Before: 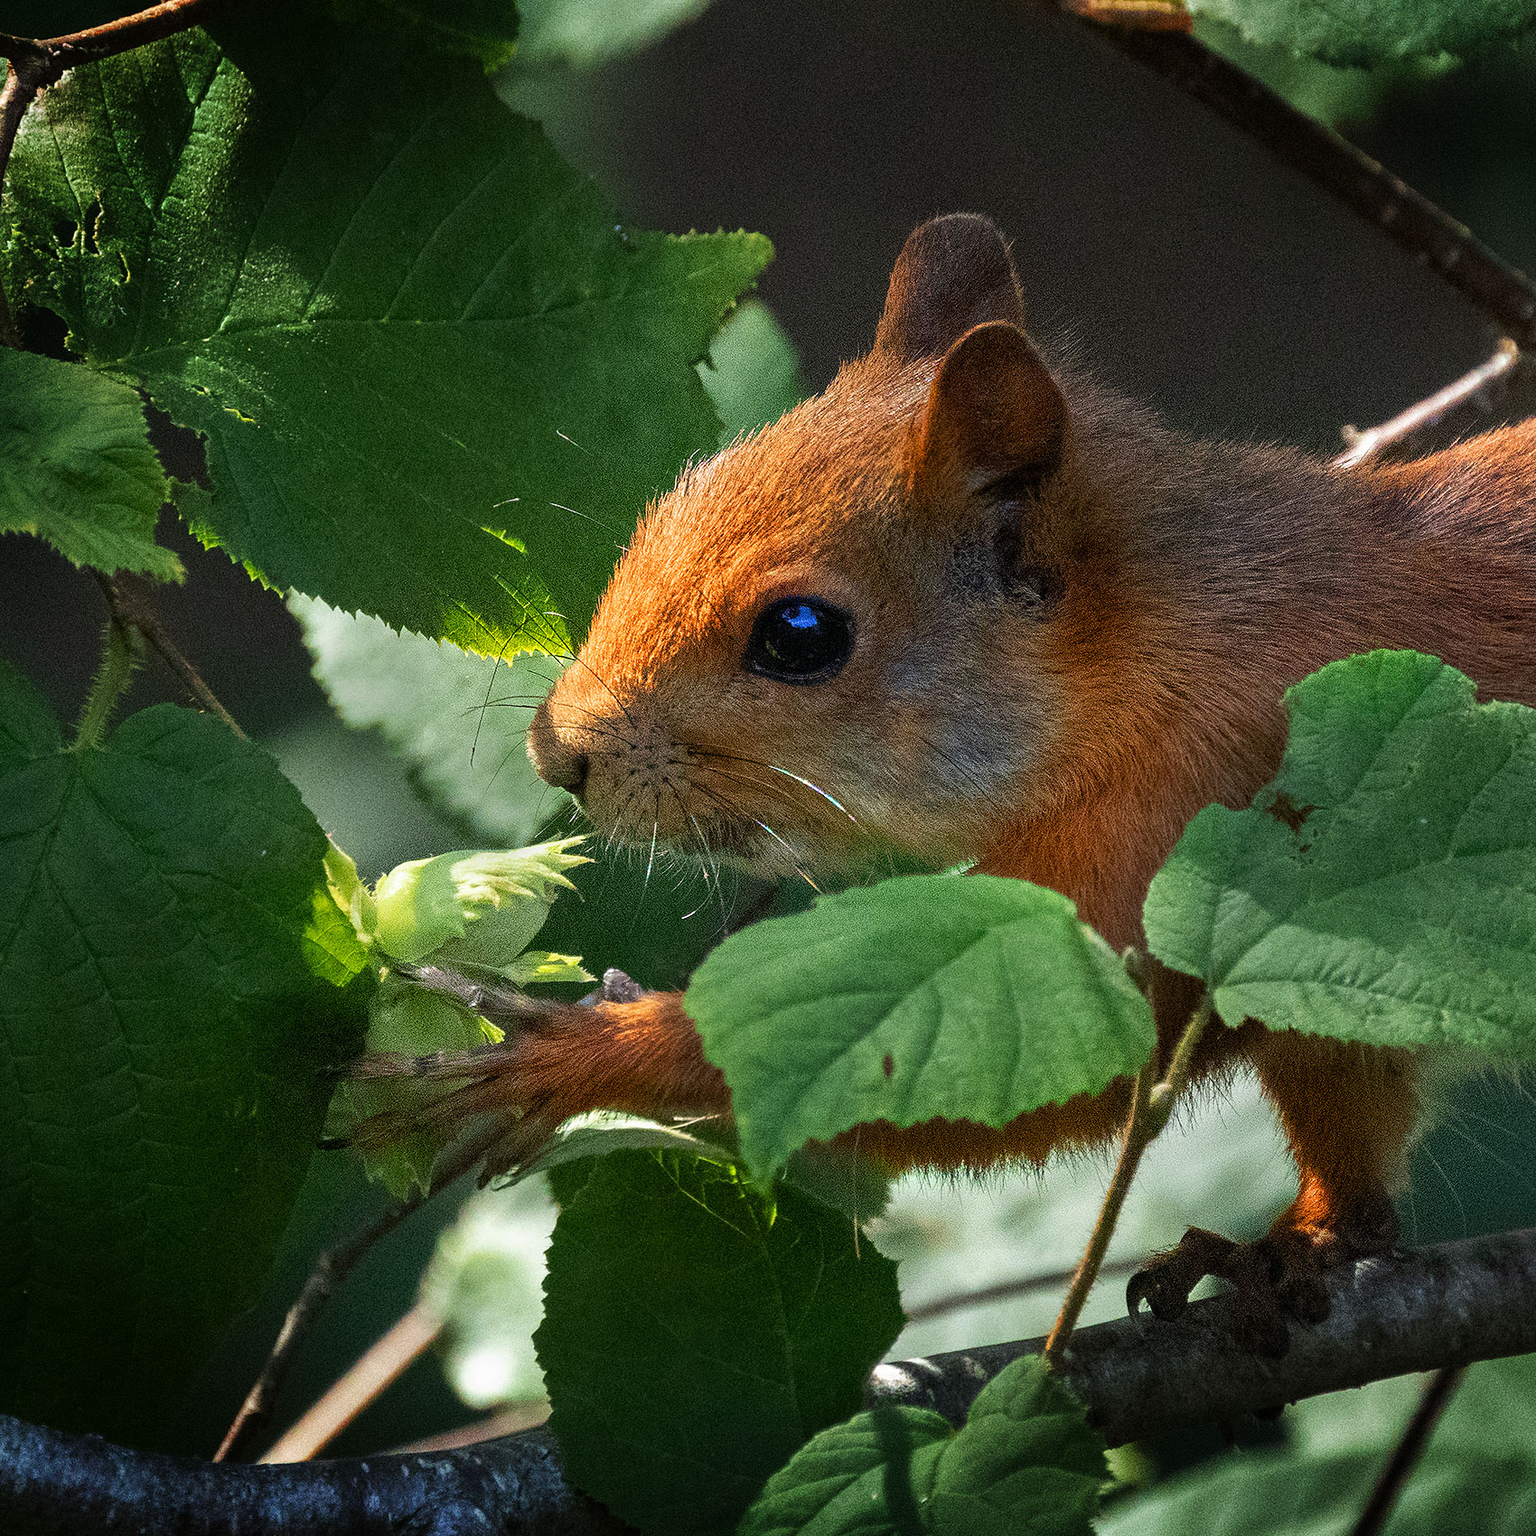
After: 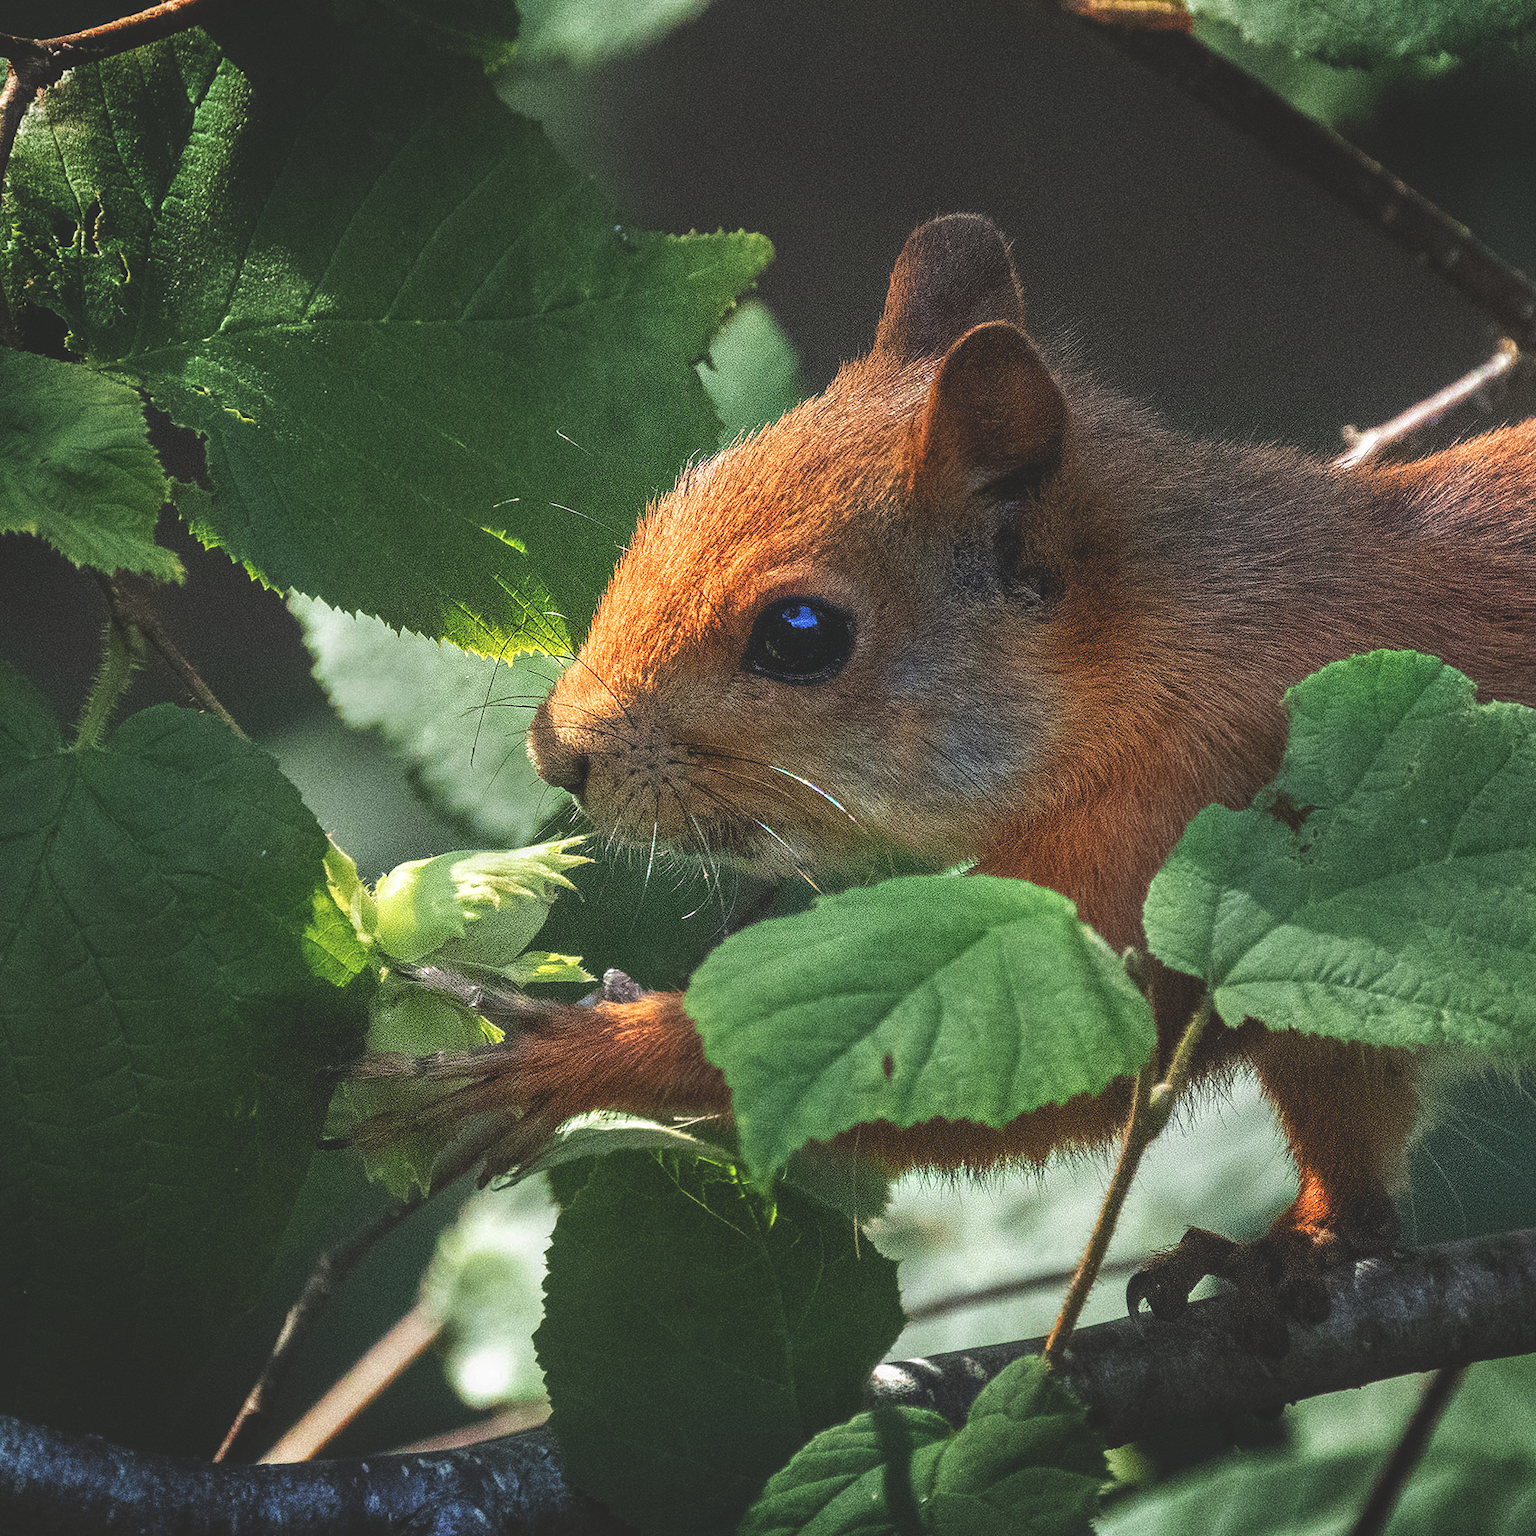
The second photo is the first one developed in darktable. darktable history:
exposure: black level correction -0.023, exposure -0.039 EV, compensate highlight preservation false
local contrast: on, module defaults
